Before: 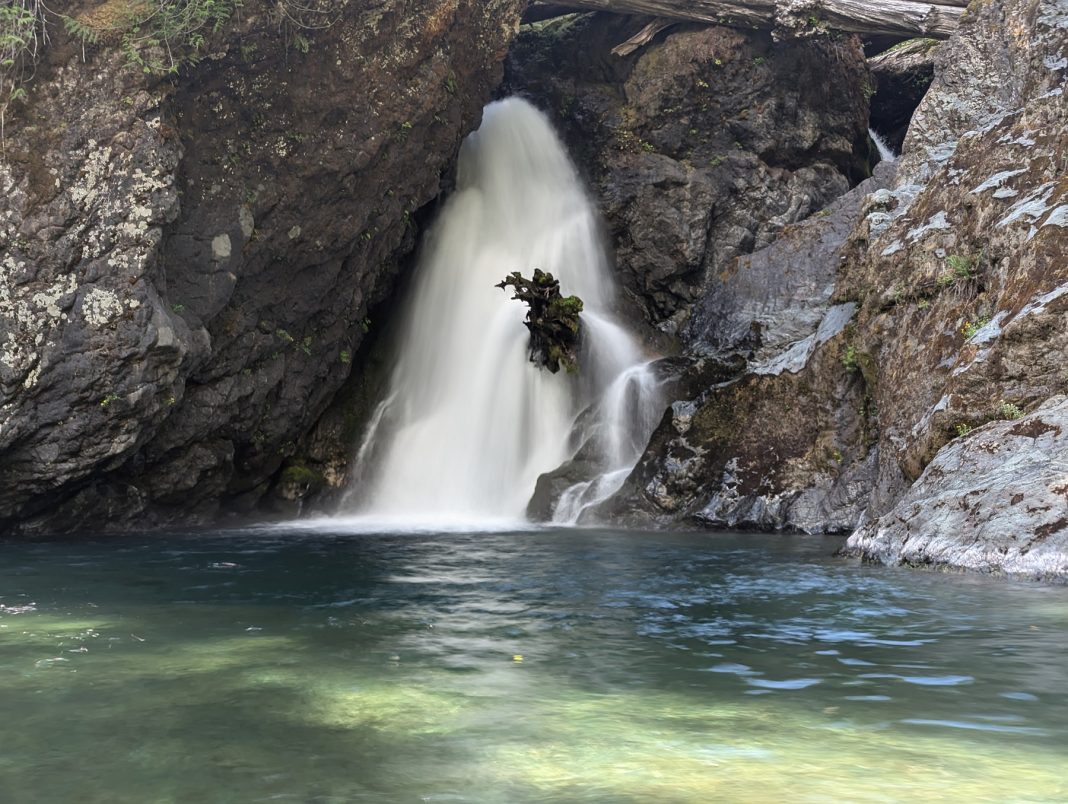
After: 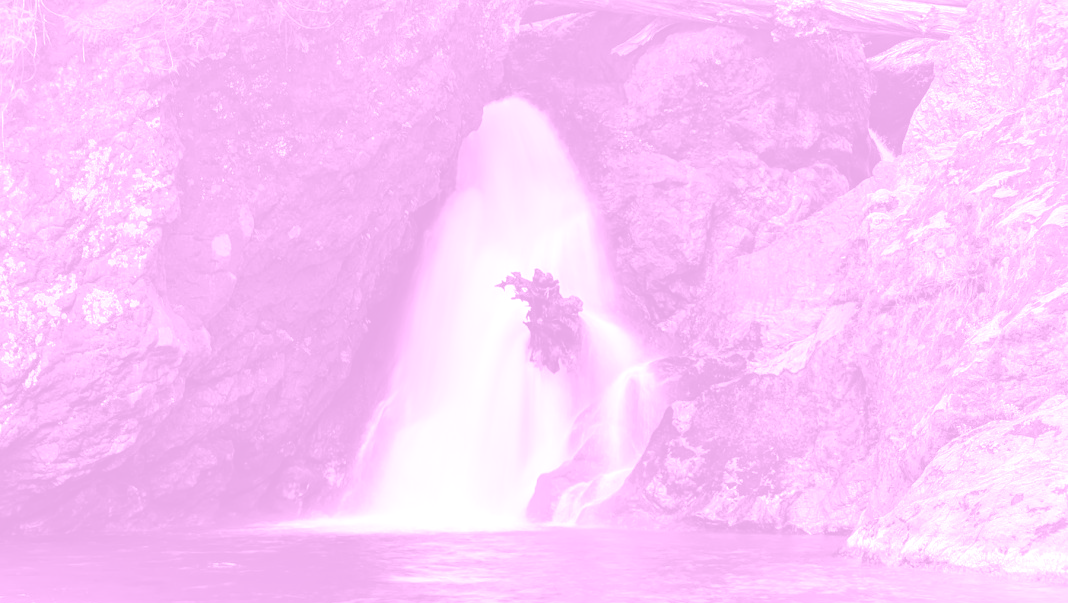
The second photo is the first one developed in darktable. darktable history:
color balance: lift [1, 1.015, 0.987, 0.985], gamma [1, 0.959, 1.042, 0.958], gain [0.927, 0.938, 1.072, 0.928], contrast 1.5%
crop: bottom 24.988%
exposure: black level correction -0.023, exposure 1.397 EV, compensate highlight preservation false
colorize: hue 331.2°, saturation 75%, source mix 30.28%, lightness 70.52%, version 1
